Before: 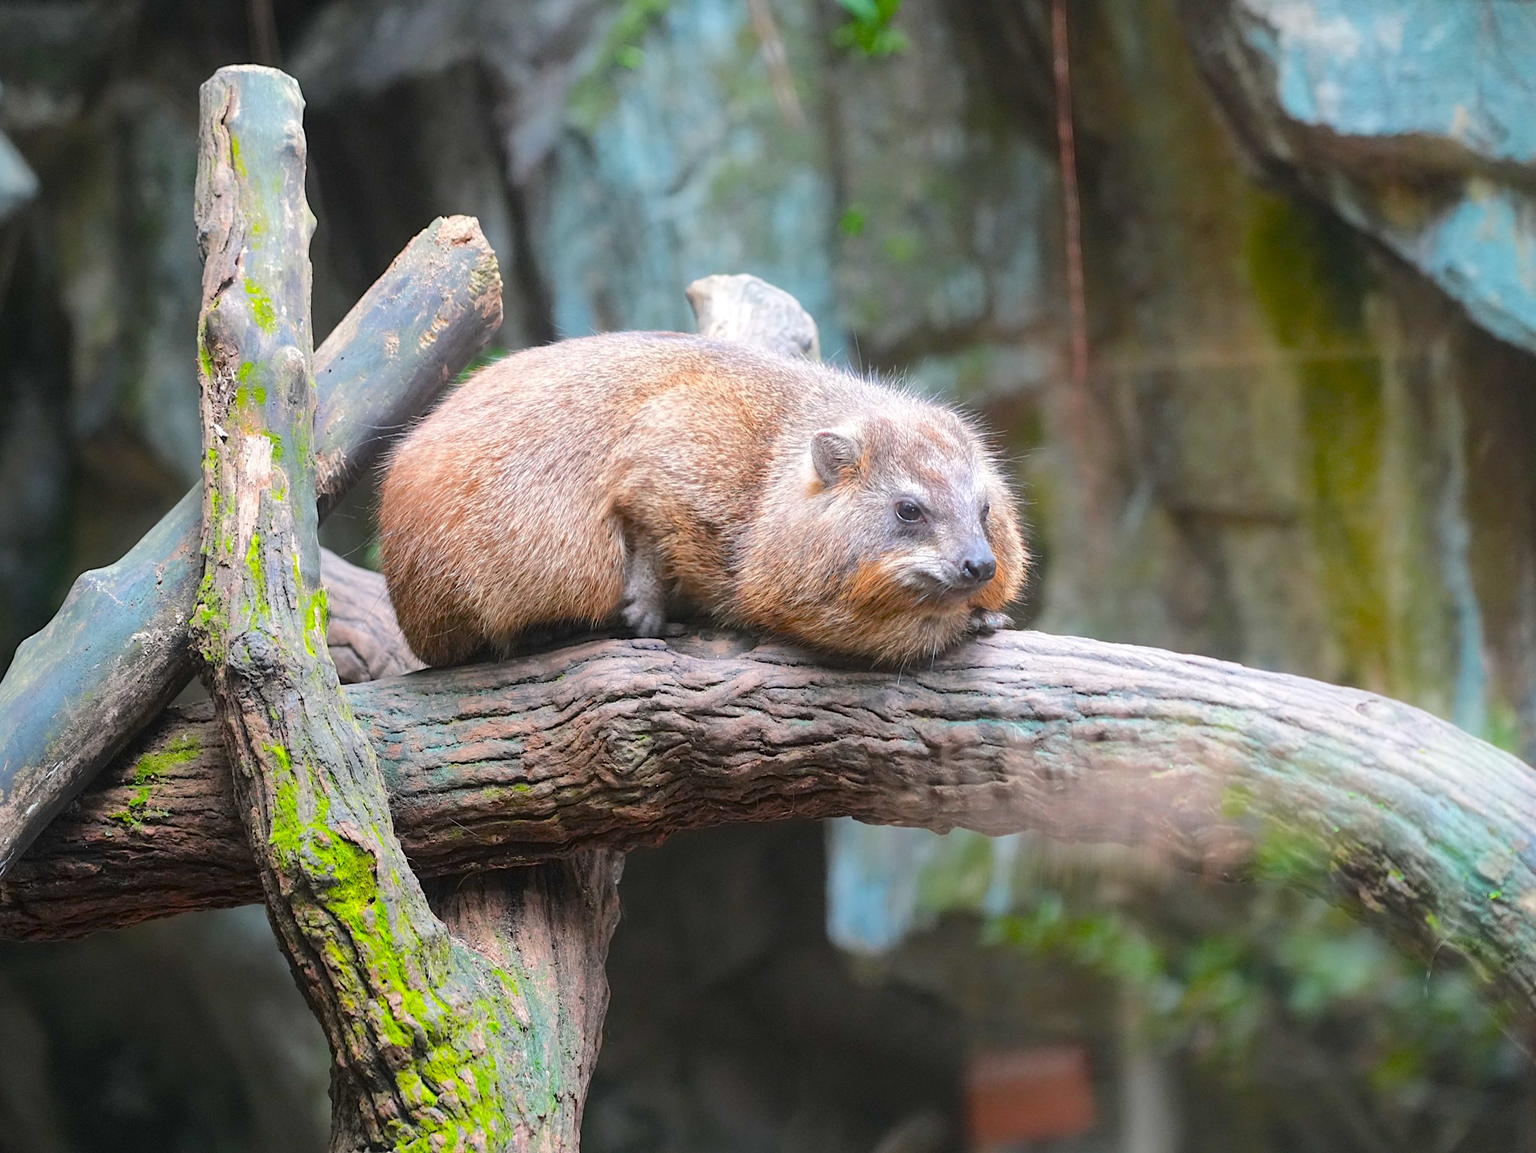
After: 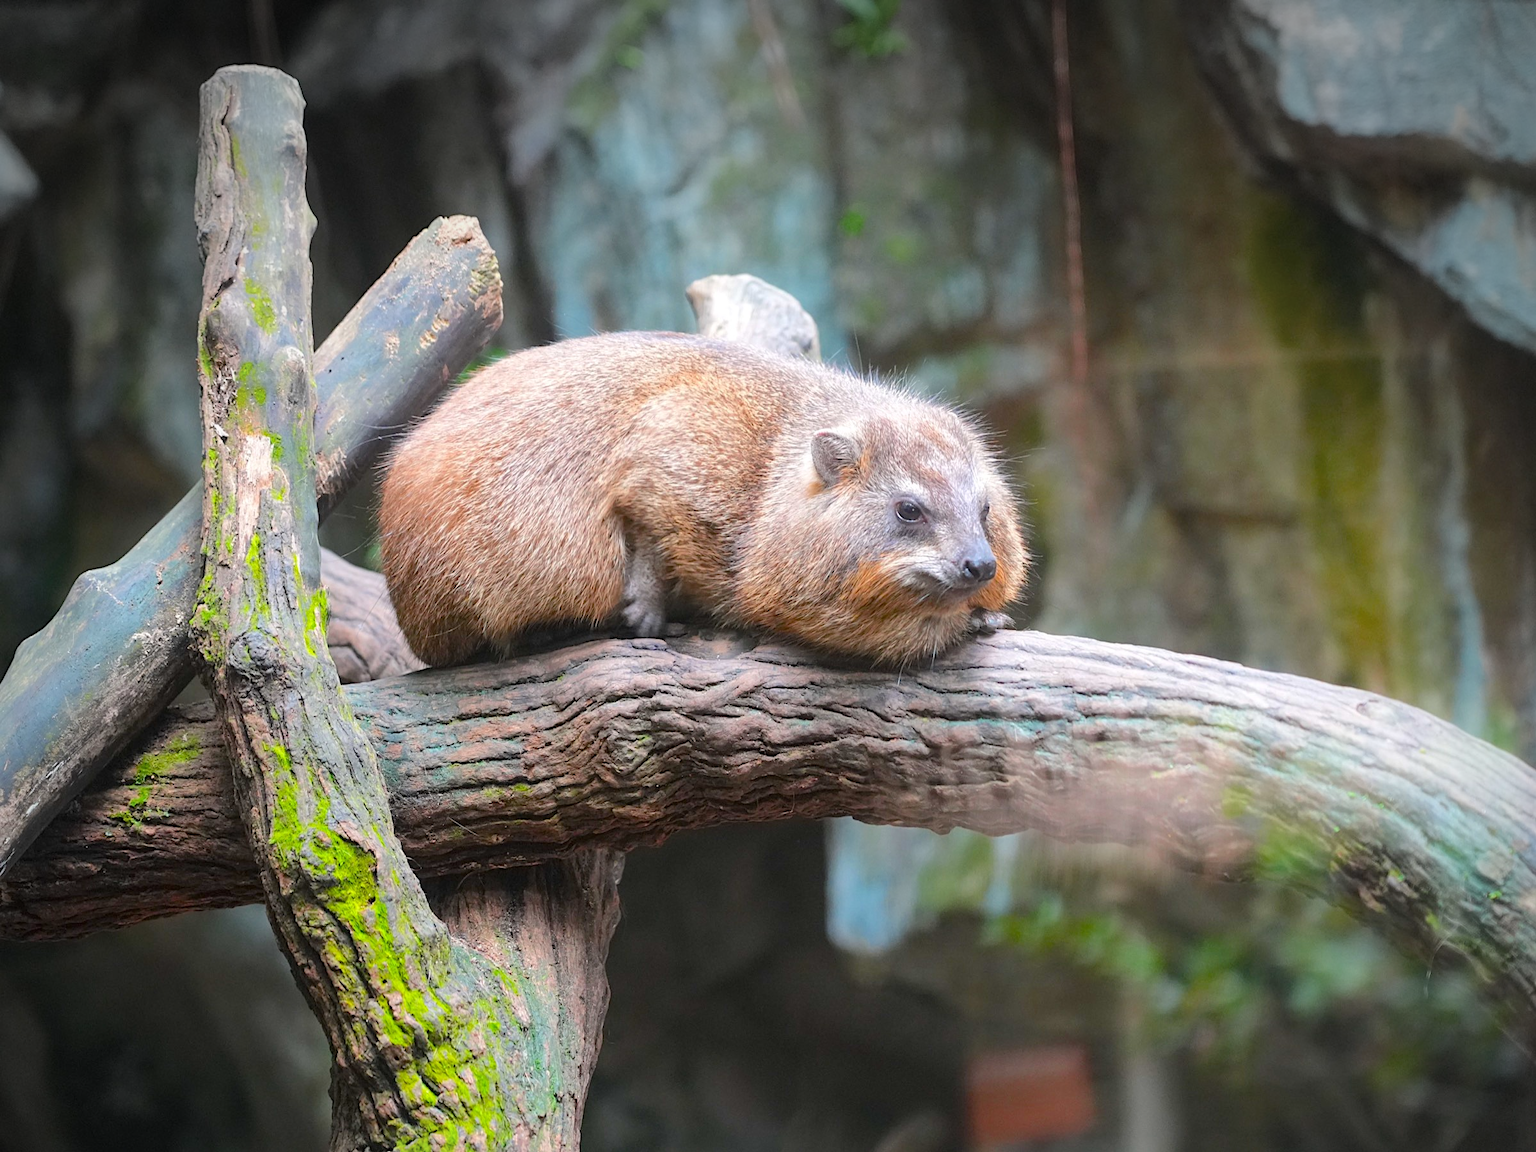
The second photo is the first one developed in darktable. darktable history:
vignetting: center (-0.029, 0.243), automatic ratio true, unbound false
